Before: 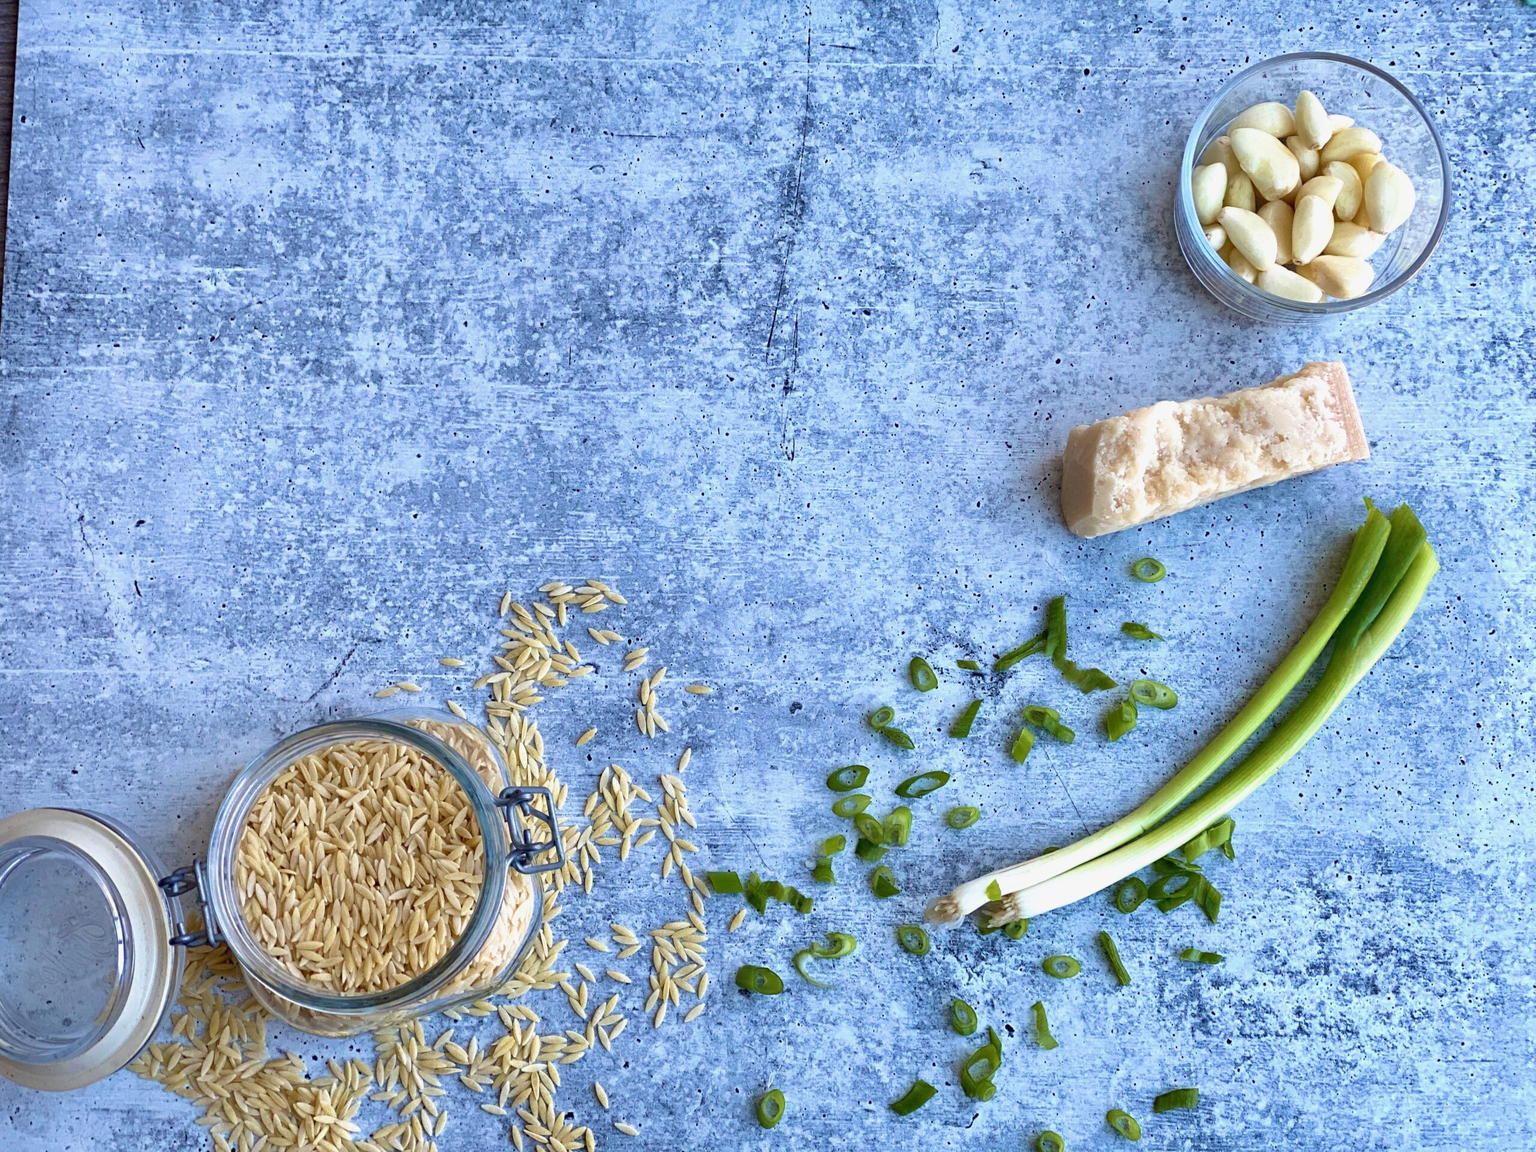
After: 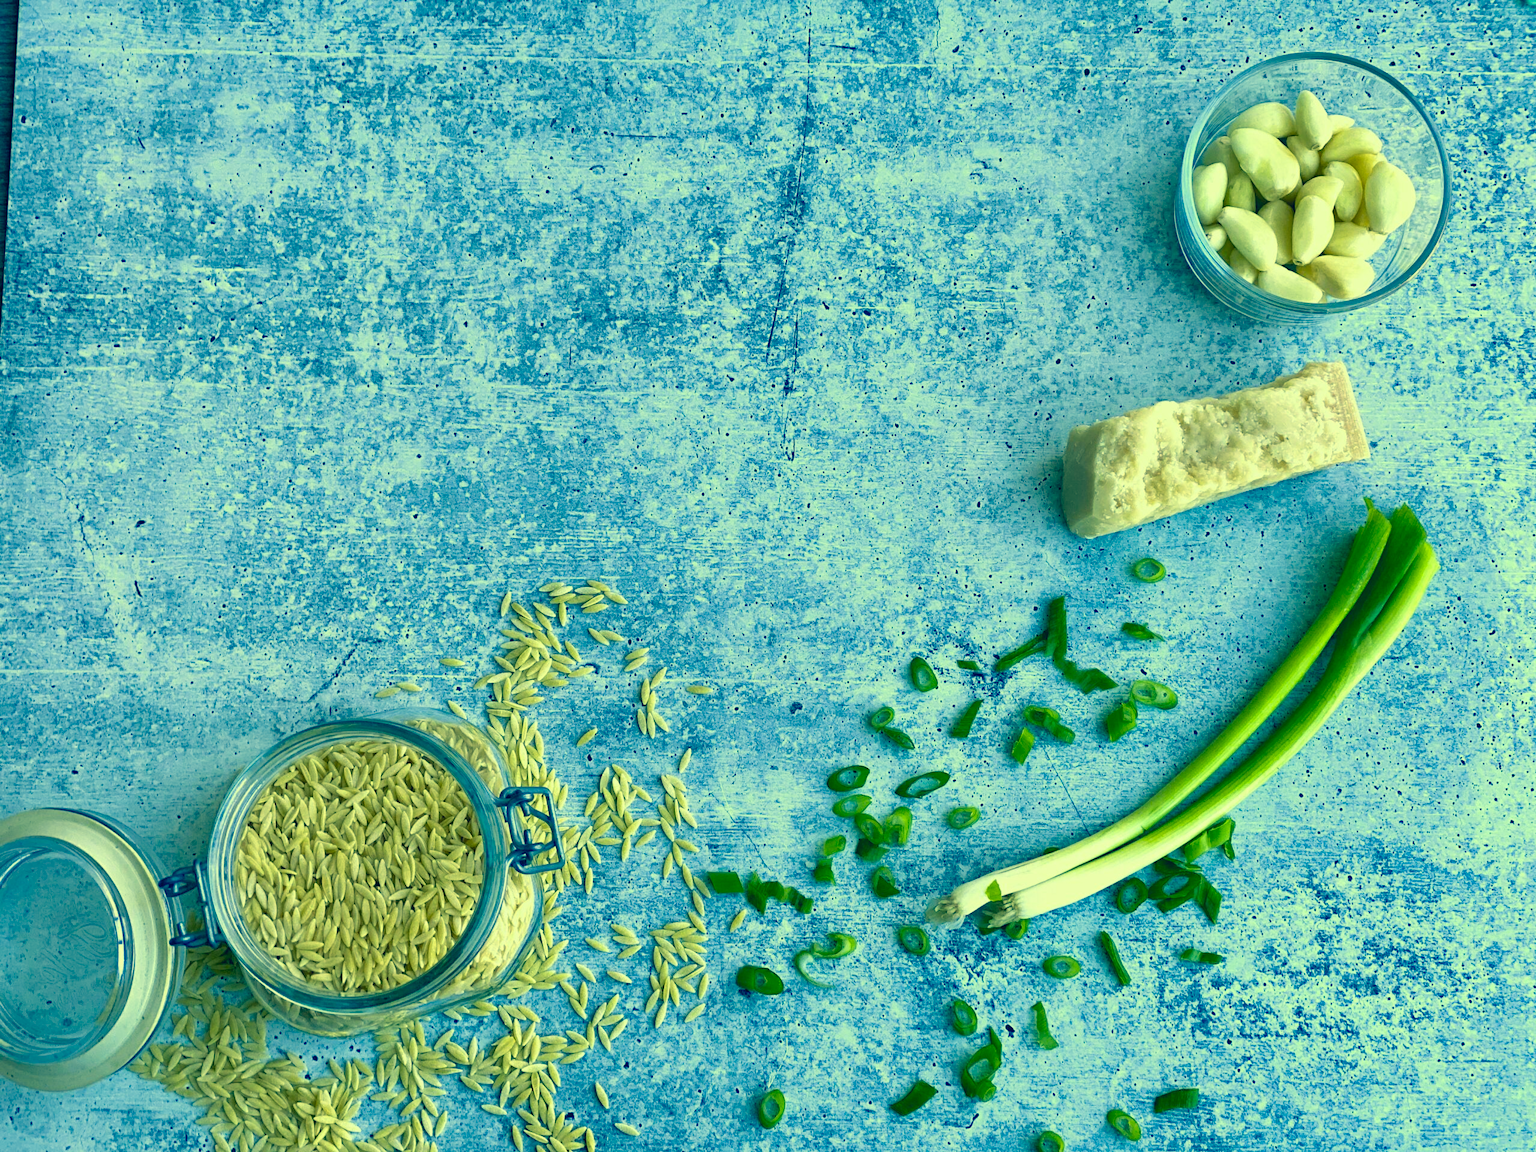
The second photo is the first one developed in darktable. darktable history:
color correction: highlights a* -15.62, highlights b* 39.96, shadows a* -39.96, shadows b* -26.12
